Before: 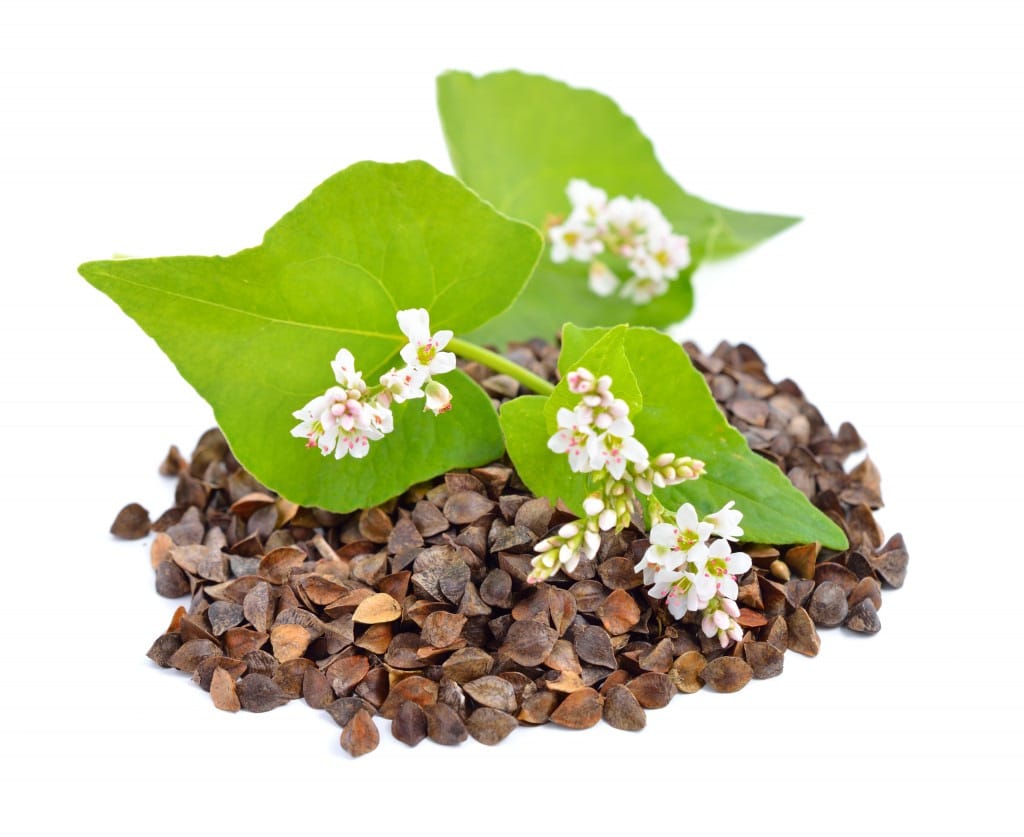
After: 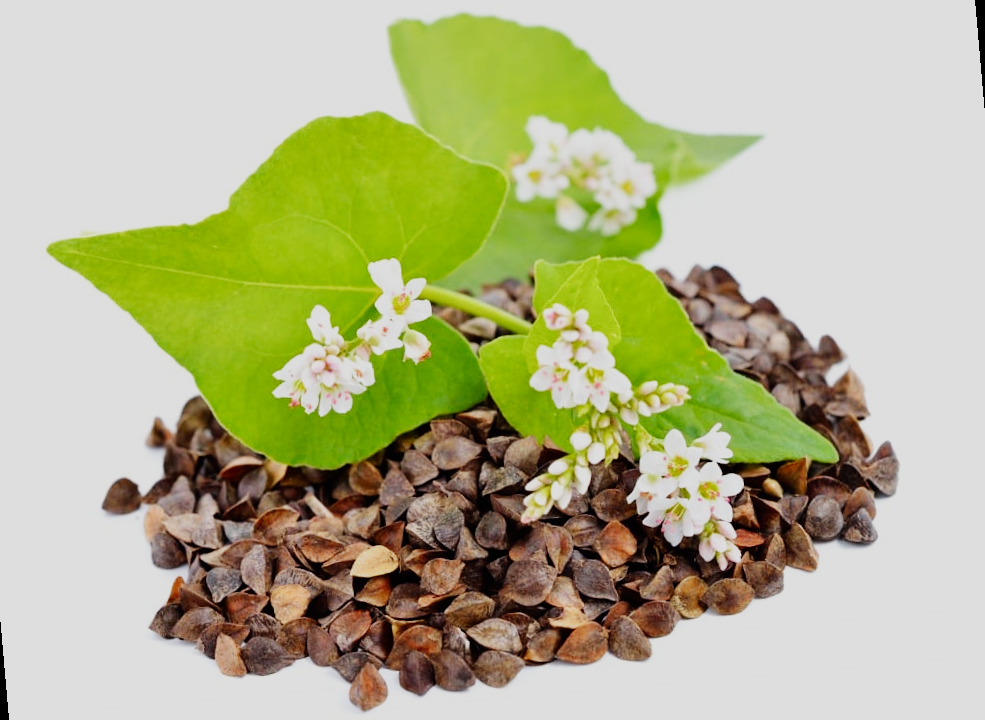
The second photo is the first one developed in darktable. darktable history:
rotate and perspective: rotation -5°, crop left 0.05, crop right 0.952, crop top 0.11, crop bottom 0.89
sigmoid: contrast 1.6, skew -0.2, preserve hue 0%, red attenuation 0.1, red rotation 0.035, green attenuation 0.1, green rotation -0.017, blue attenuation 0.15, blue rotation -0.052, base primaries Rec2020
